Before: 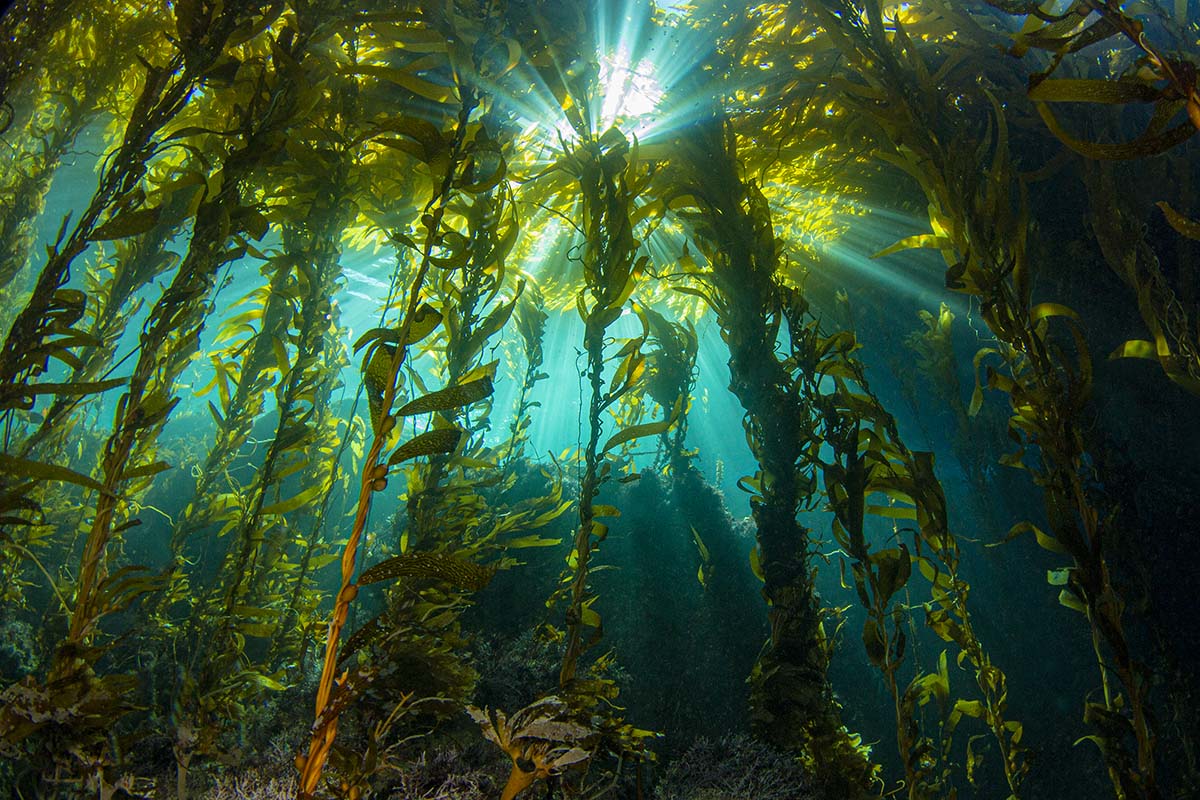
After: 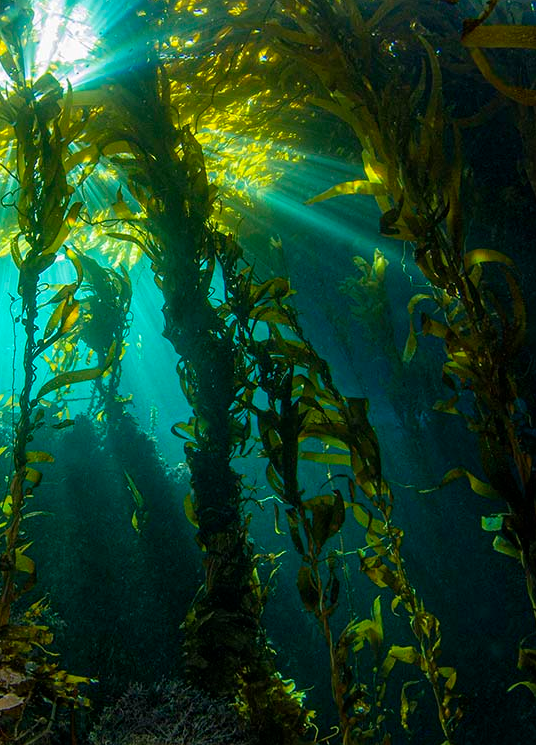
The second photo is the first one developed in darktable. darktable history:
crop: left 47.228%, top 6.76%, right 8.038%
